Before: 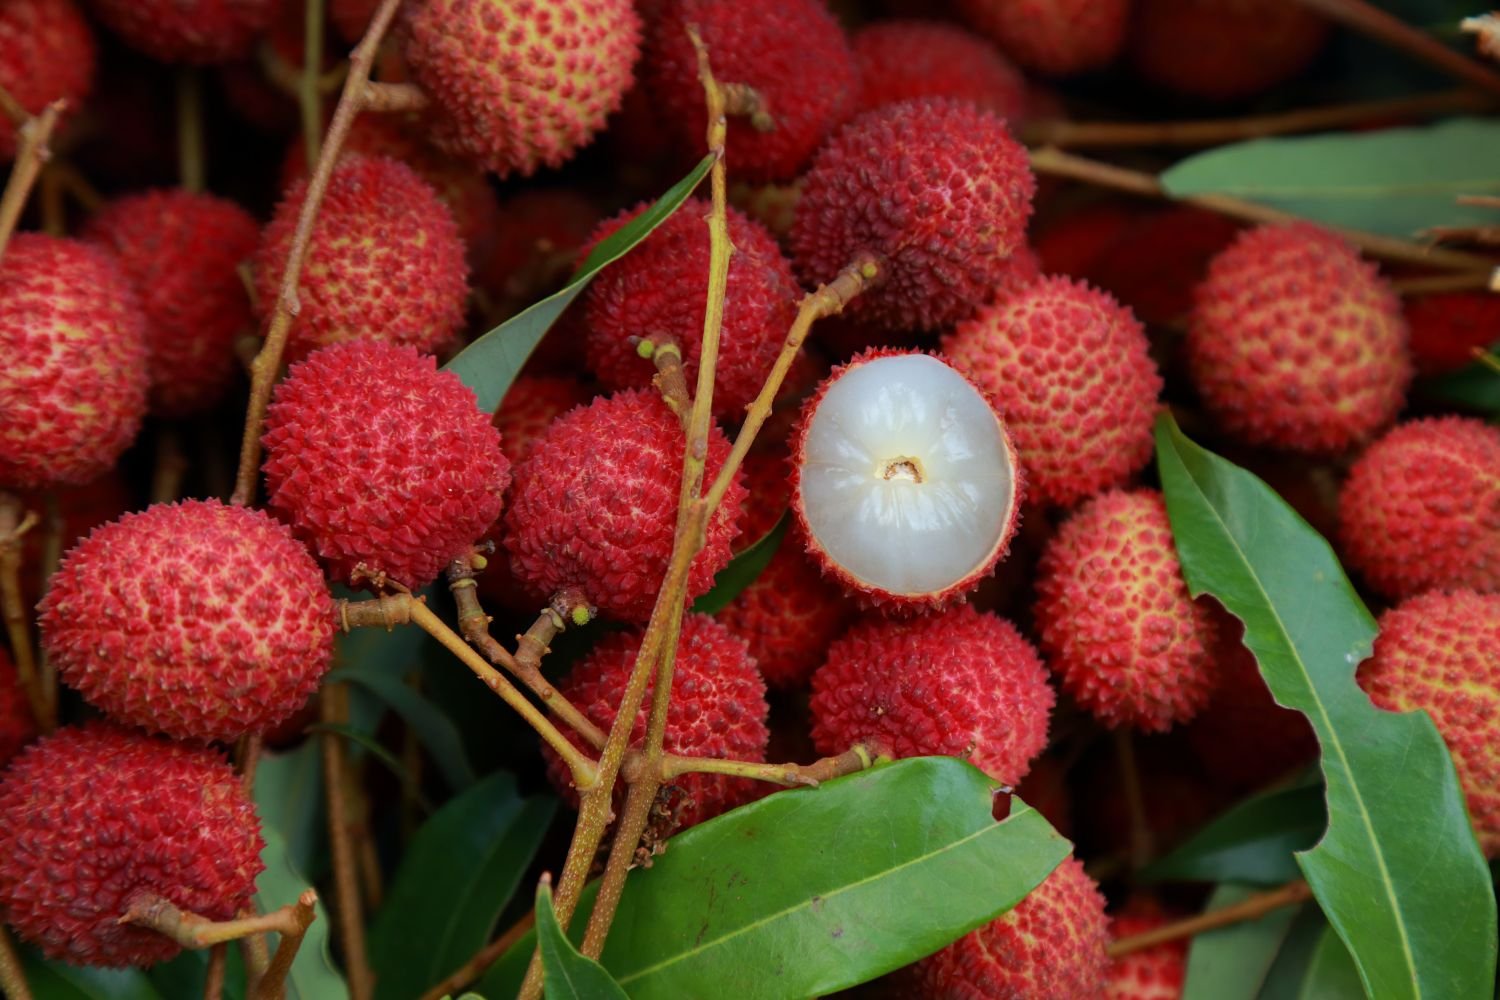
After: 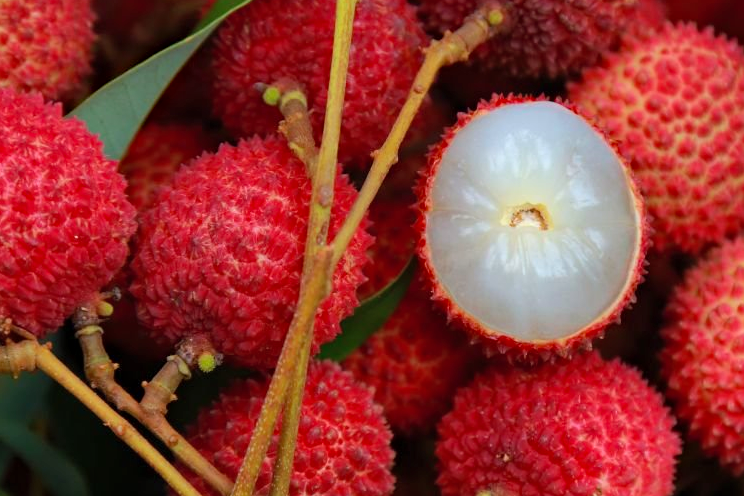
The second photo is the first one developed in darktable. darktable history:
crop: left 24.956%, top 25.313%, right 25.418%, bottom 25.071%
haze removal: compatibility mode true, adaptive false
contrast brightness saturation: contrast 0.025, brightness 0.065, saturation 0.121
